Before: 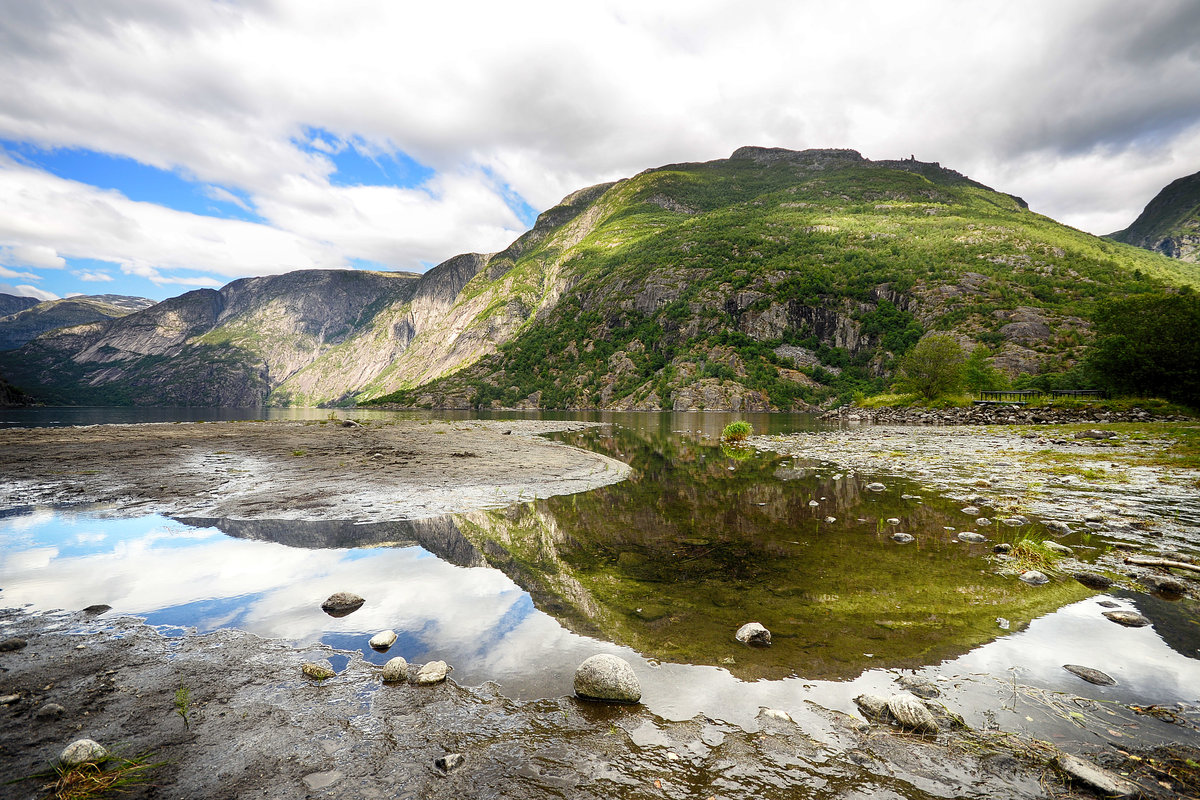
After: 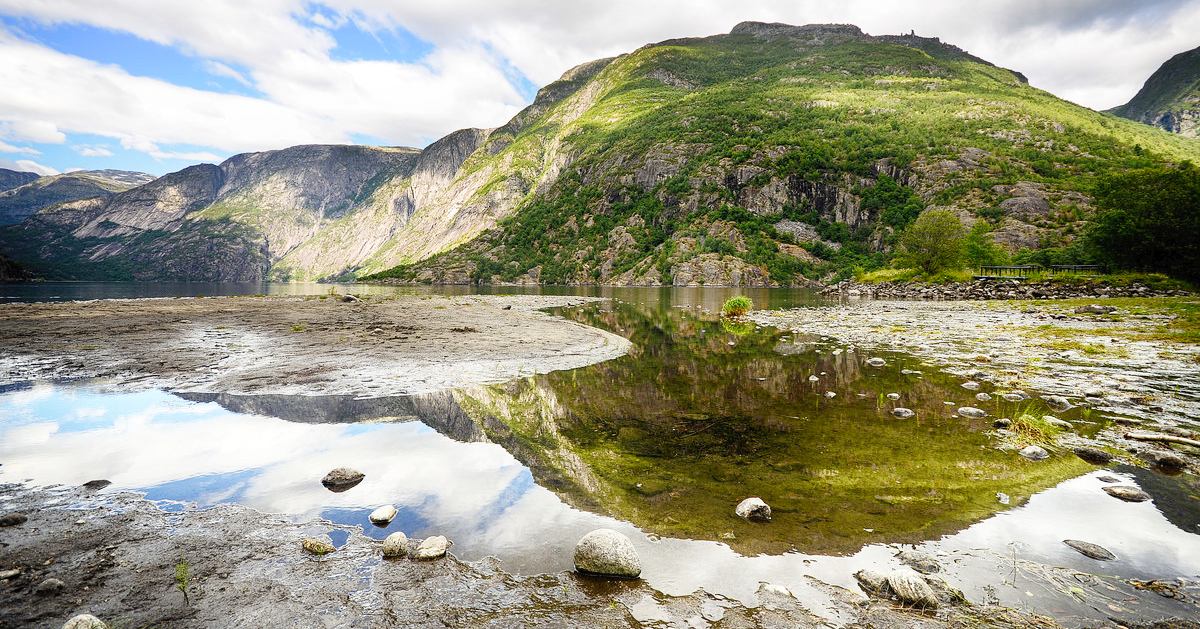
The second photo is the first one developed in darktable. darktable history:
tone curve: curves: ch0 [(0, 0) (0.003, 0.019) (0.011, 0.022) (0.025, 0.025) (0.044, 0.04) (0.069, 0.069) (0.1, 0.108) (0.136, 0.152) (0.177, 0.199) (0.224, 0.26) (0.277, 0.321) (0.335, 0.392) (0.399, 0.472) (0.468, 0.547) (0.543, 0.624) (0.623, 0.713) (0.709, 0.786) (0.801, 0.865) (0.898, 0.939) (1, 1)], preserve colors none
crop and rotate: top 15.743%, bottom 5.524%
exposure: compensate highlight preservation false
